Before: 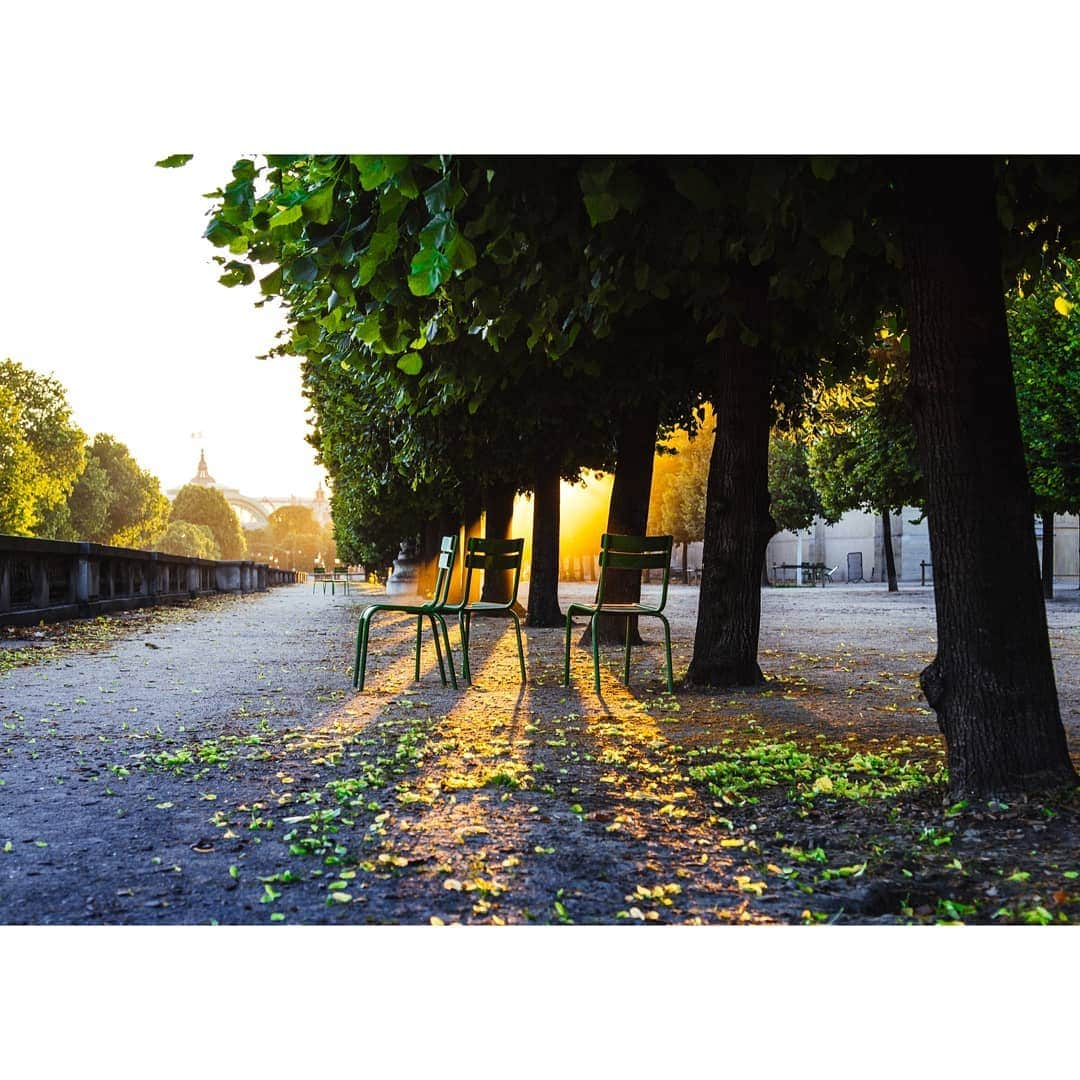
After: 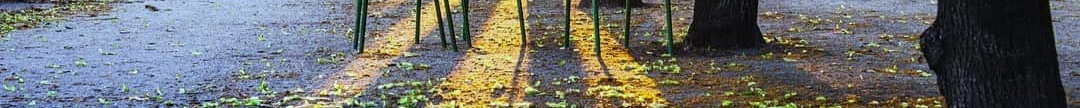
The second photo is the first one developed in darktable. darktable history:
white balance: red 0.924, blue 1.095
crop and rotate: top 59.084%, bottom 30.916%
